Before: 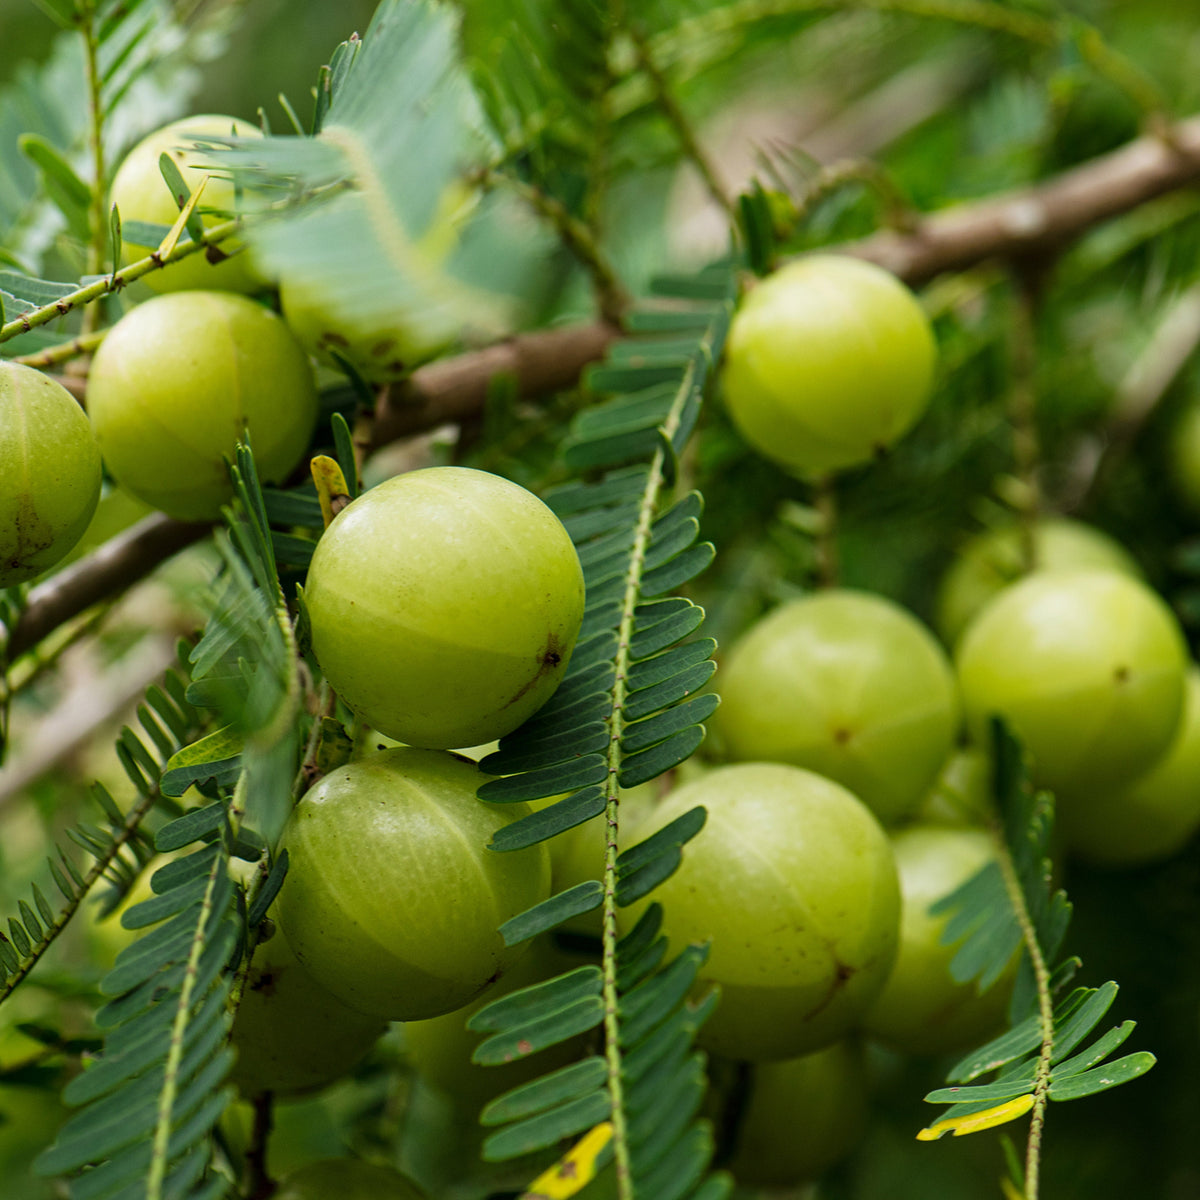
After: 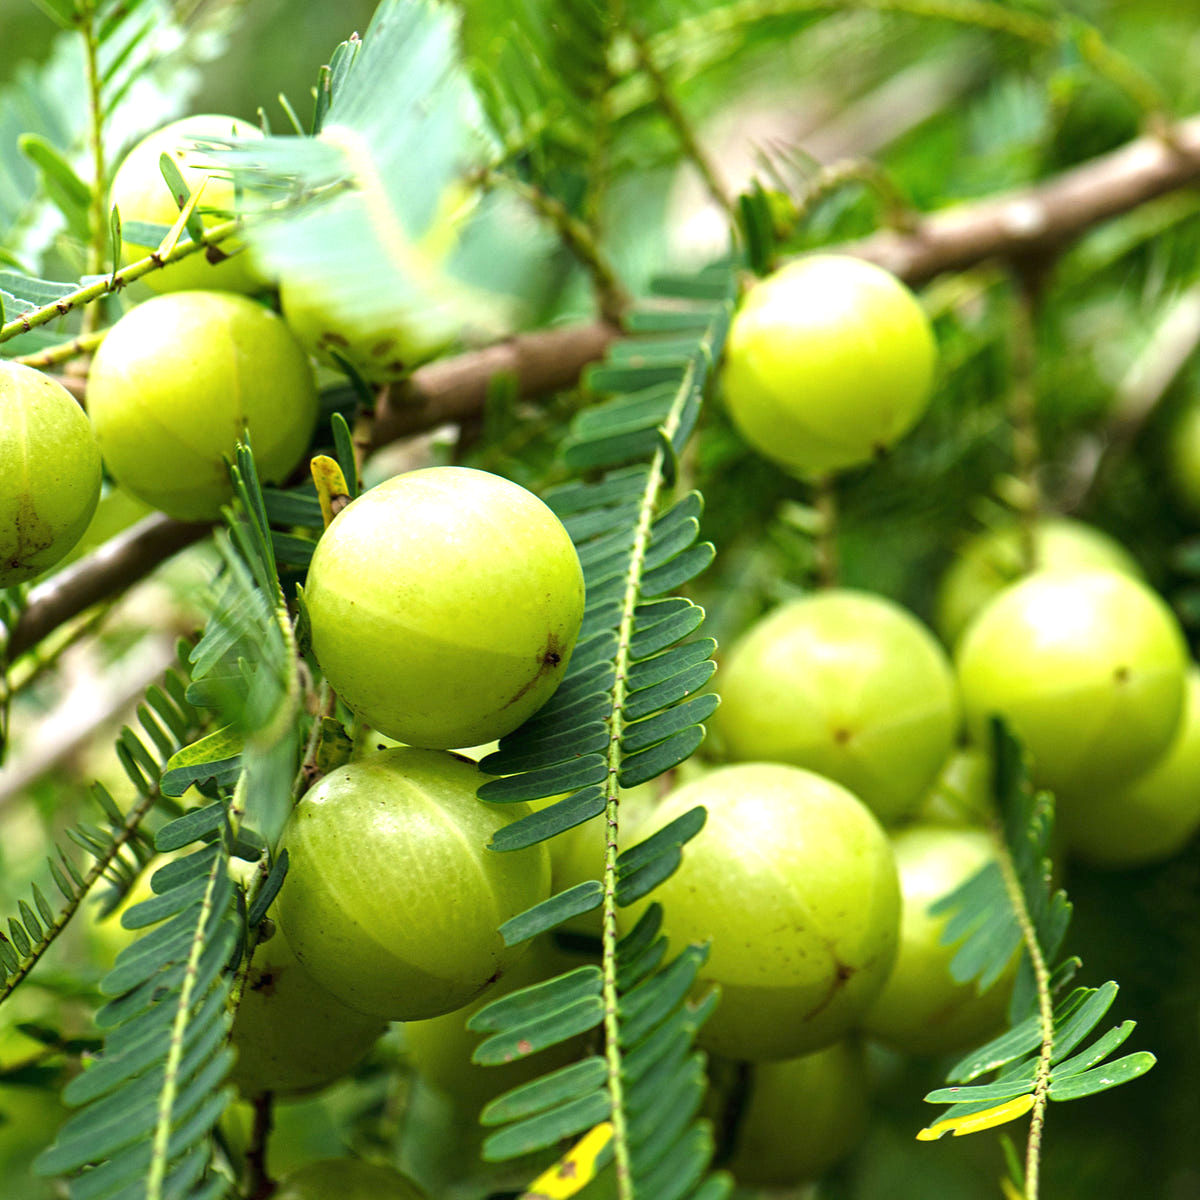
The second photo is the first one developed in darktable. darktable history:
exposure: black level correction 0, exposure 1 EV, compensate exposure bias true, compensate highlight preservation false
white balance: red 0.984, blue 1.059
shadows and highlights: shadows 12, white point adjustment 1.2, highlights -0.36, soften with gaussian
